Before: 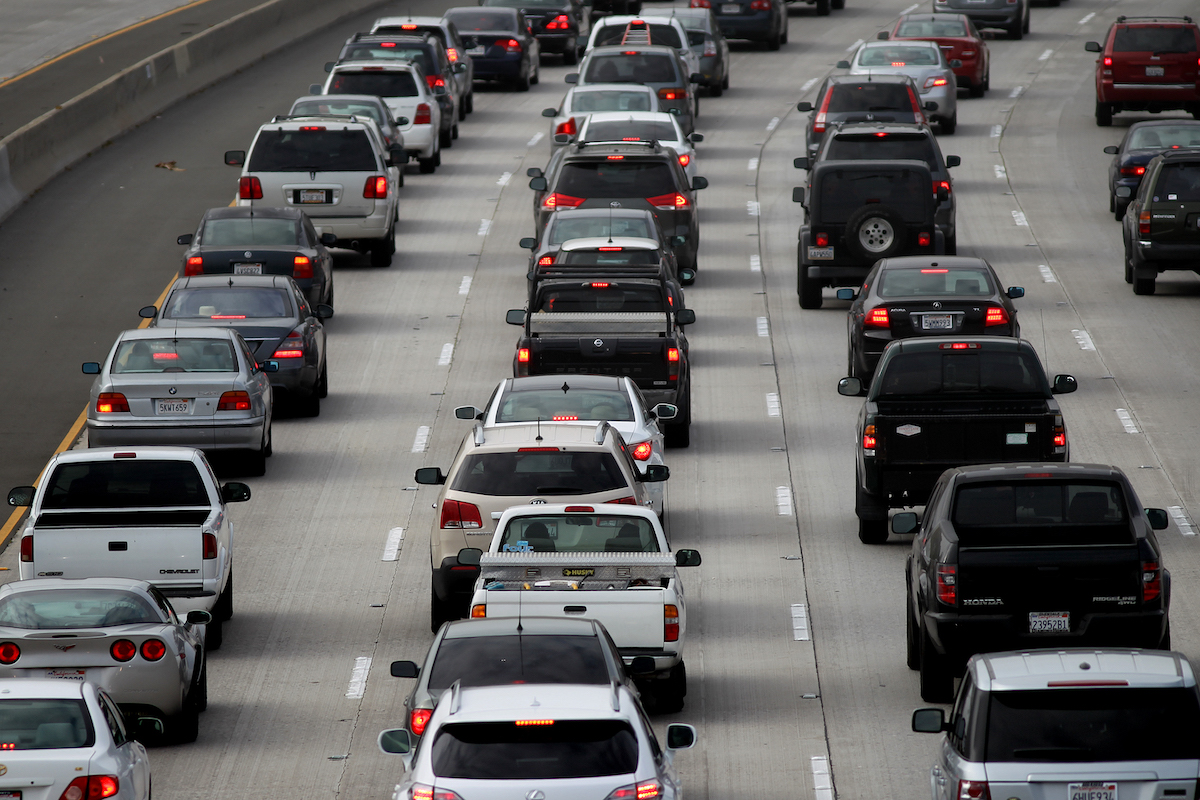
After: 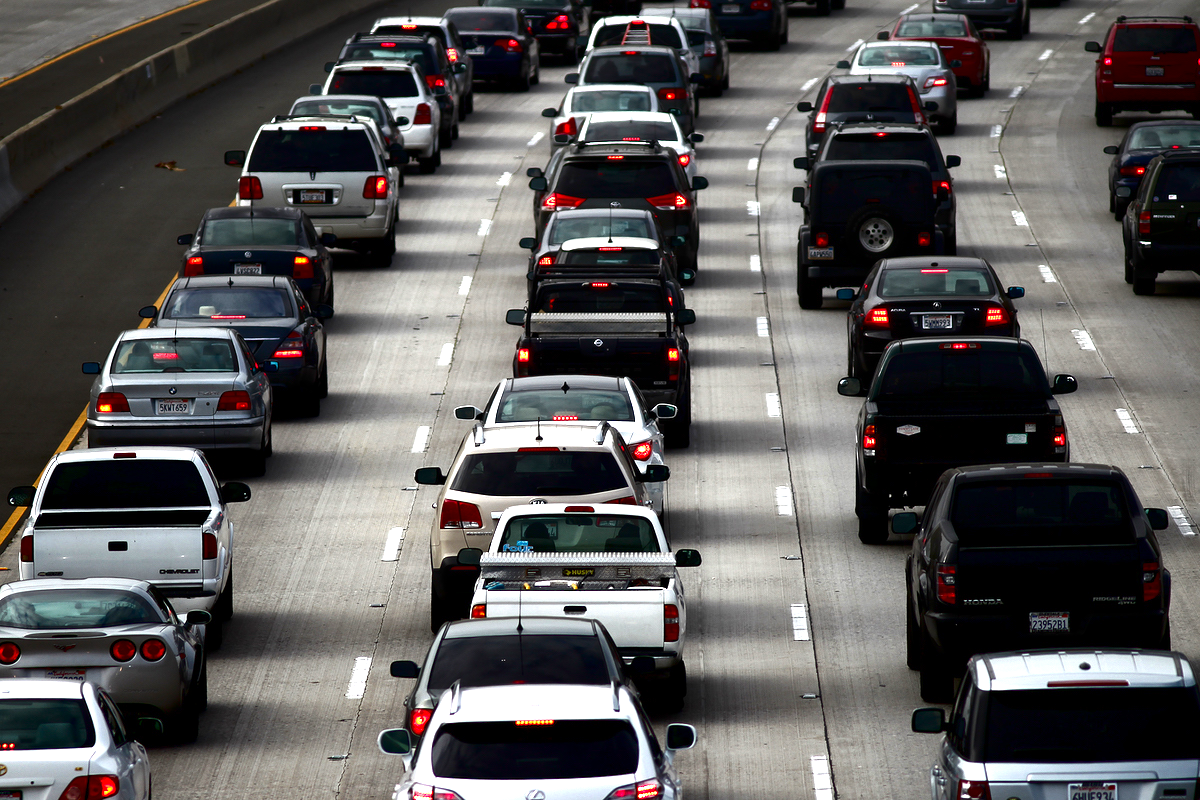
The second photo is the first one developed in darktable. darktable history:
exposure: black level correction 0, exposure 1 EV, compensate exposure bias true, compensate highlight preservation false
contrast brightness saturation: contrast 0.09, brightness -0.59, saturation 0.17
white balance: emerald 1
